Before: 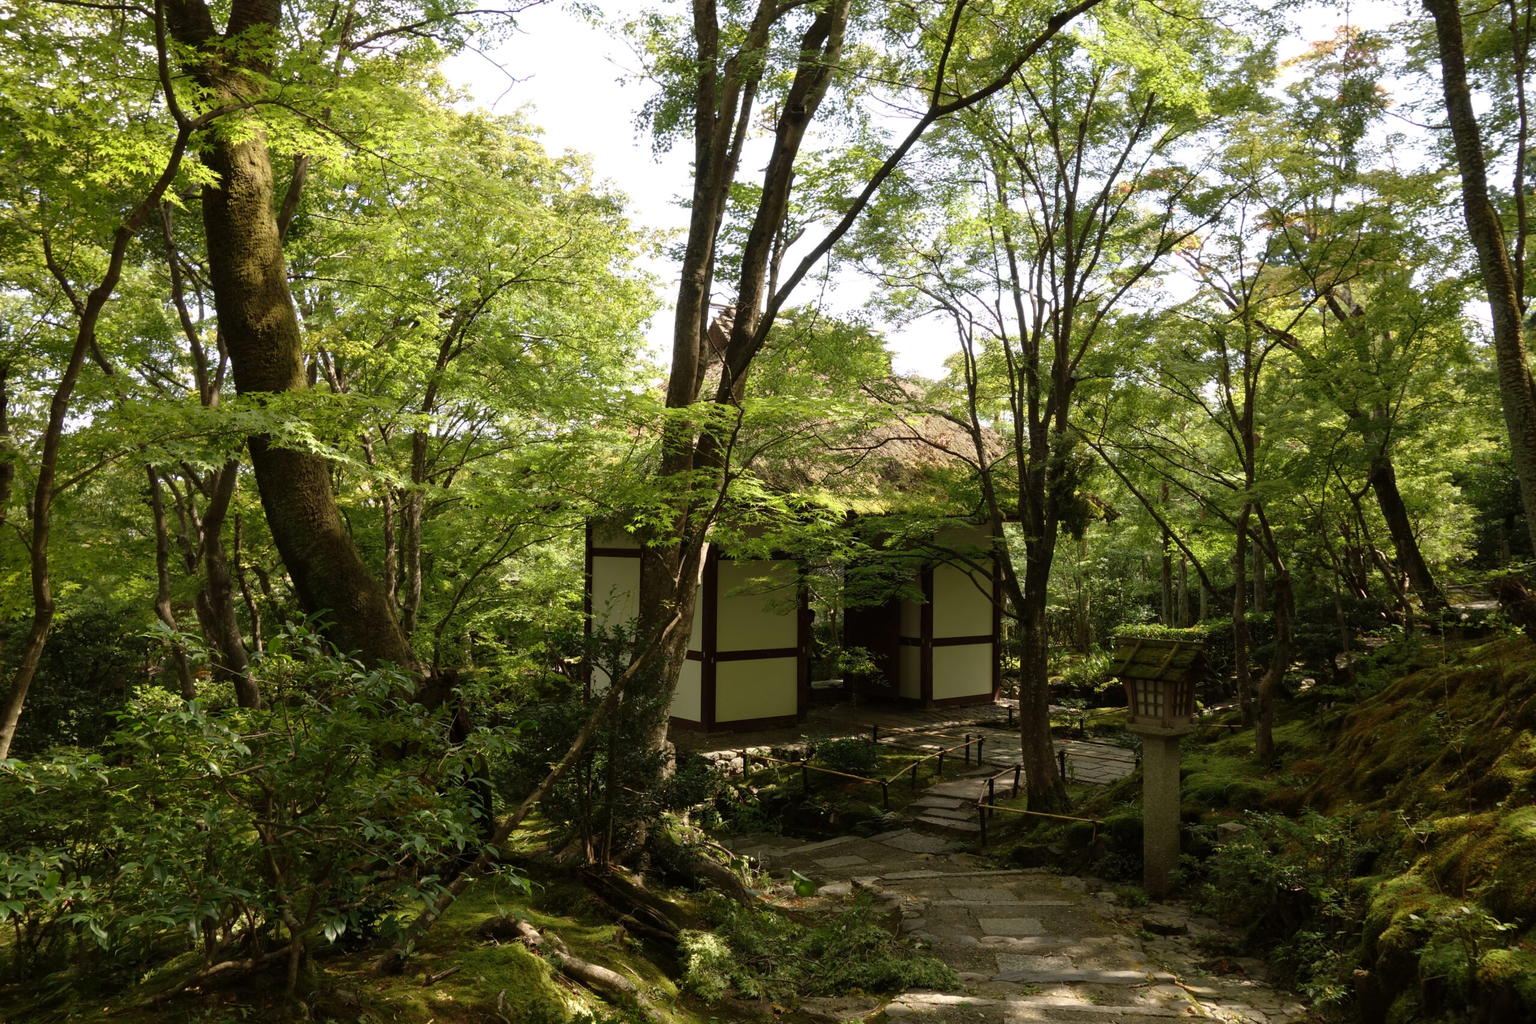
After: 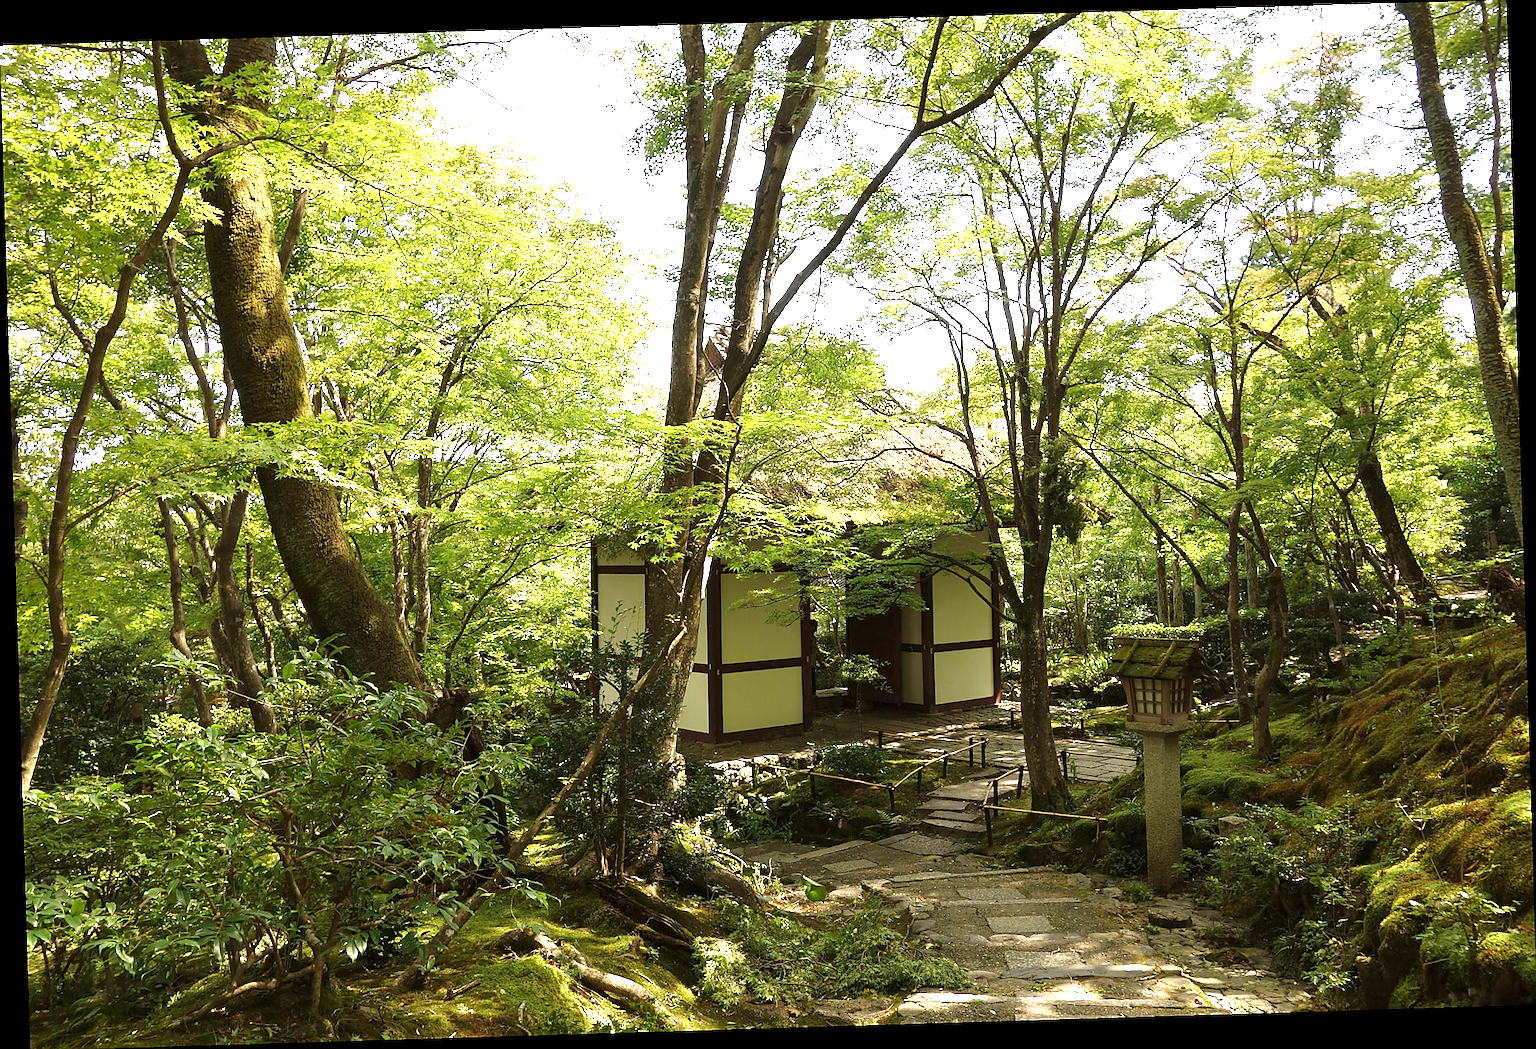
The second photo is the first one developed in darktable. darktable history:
rotate and perspective: rotation -1.75°, automatic cropping off
exposure: exposure 1.5 EV, compensate highlight preservation false
sharpen: radius 1.4, amount 1.25, threshold 0.7
